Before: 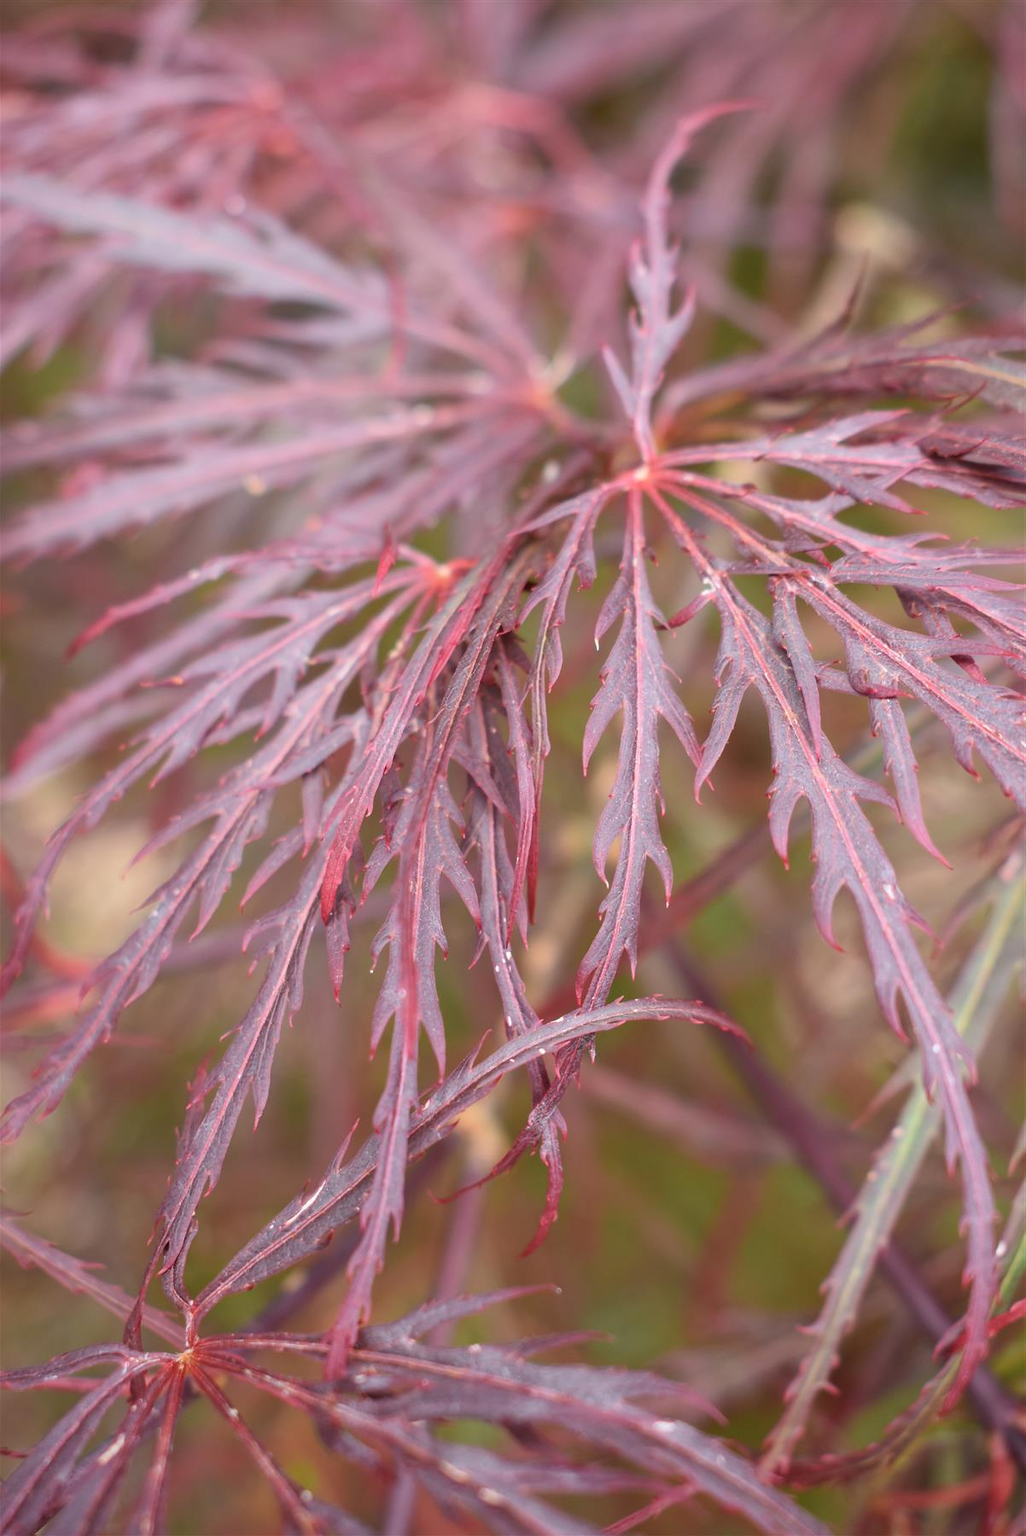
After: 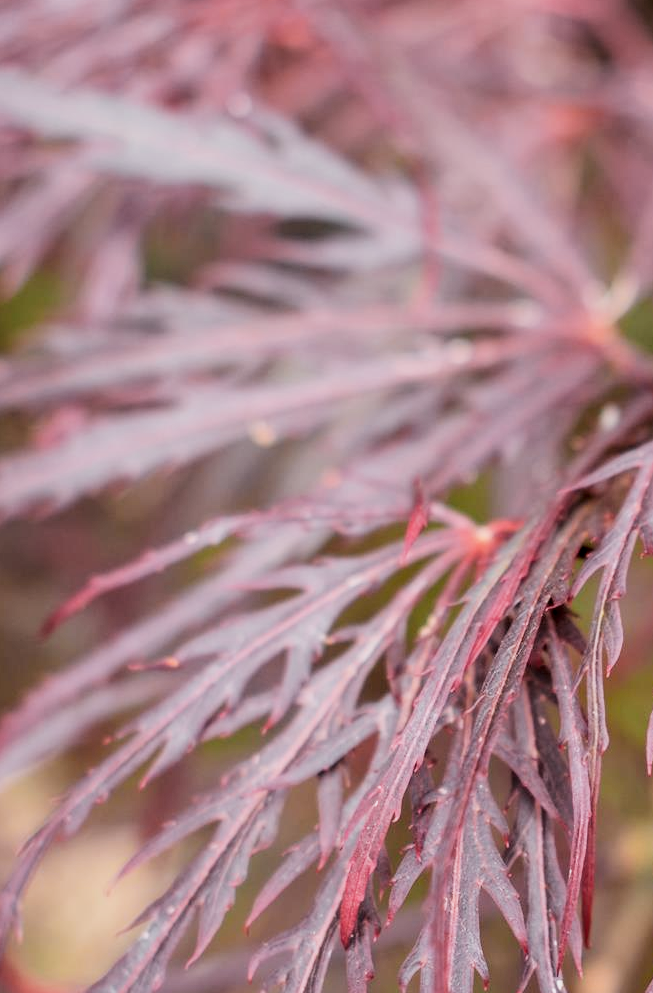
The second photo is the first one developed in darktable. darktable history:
color zones: curves: ch1 [(0.25, 0.61) (0.75, 0.248)]
local contrast: on, module defaults
filmic rgb: black relative exposure -5.05 EV, white relative exposure 4 EV, hardness 2.9, contrast 1.3, highlights saturation mix -30.5%
crop and rotate: left 3.031%, top 7.551%, right 42.568%, bottom 37.25%
